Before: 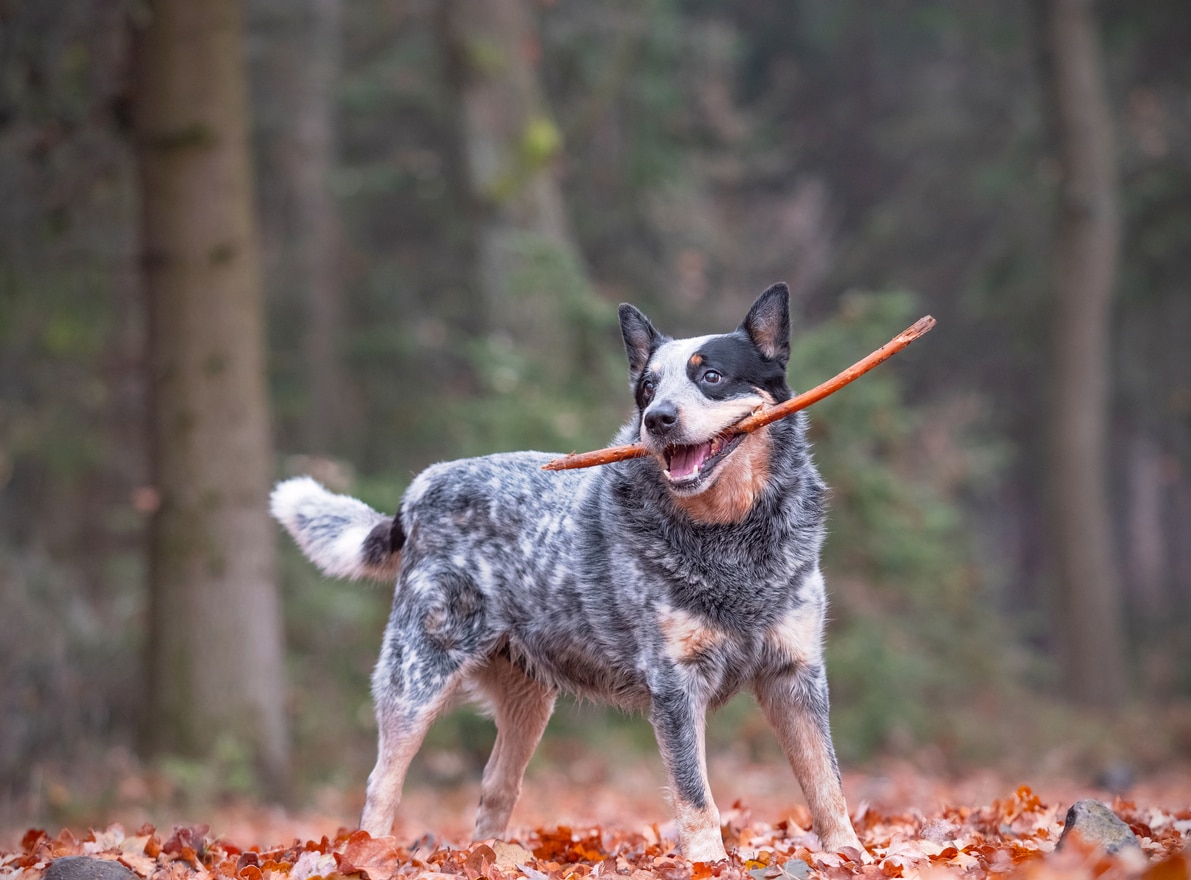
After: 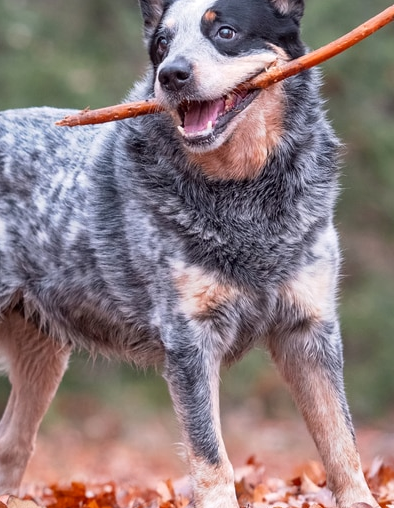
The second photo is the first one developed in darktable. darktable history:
local contrast: mode bilateral grid, contrast 20, coarseness 50, detail 120%, midtone range 0.2
crop: left 40.878%, top 39.176%, right 25.993%, bottom 3.081%
